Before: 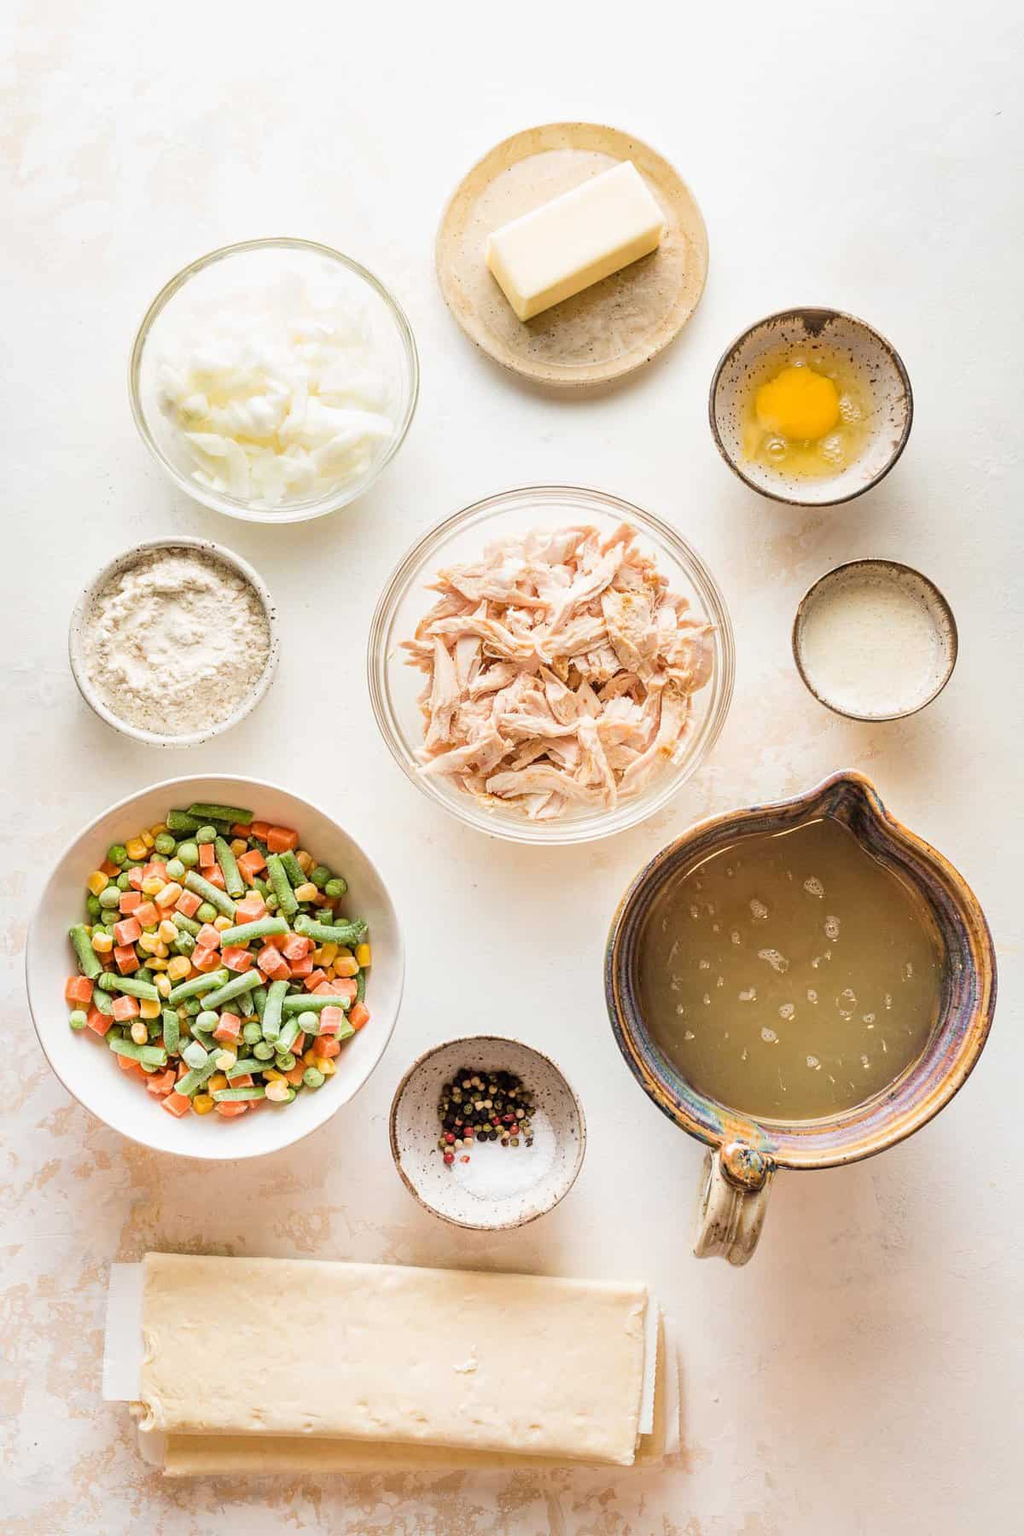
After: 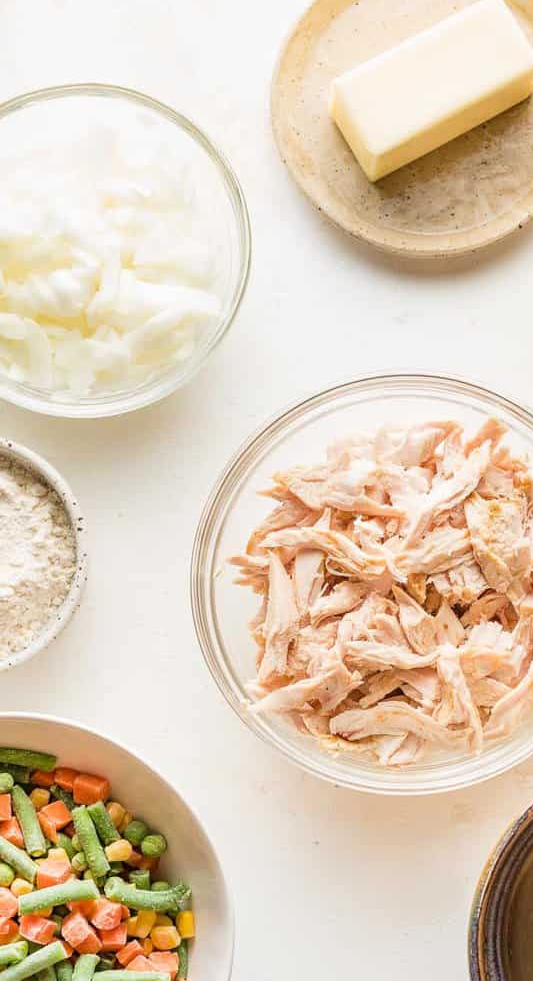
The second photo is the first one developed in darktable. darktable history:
crop: left 20.054%, top 10.859%, right 35.483%, bottom 34.586%
sharpen: radius 2.933, amount 0.872, threshold 47.34
